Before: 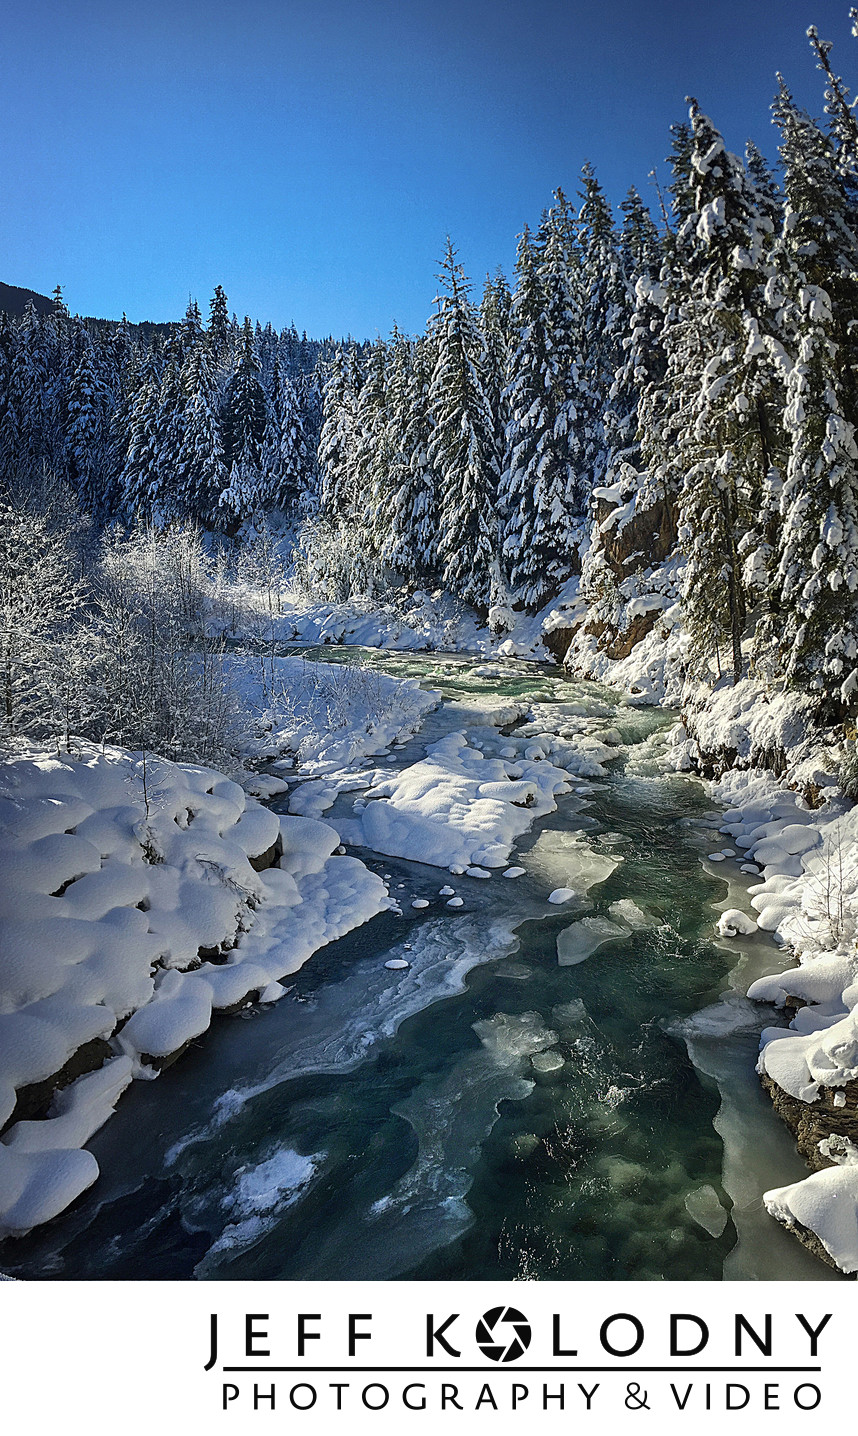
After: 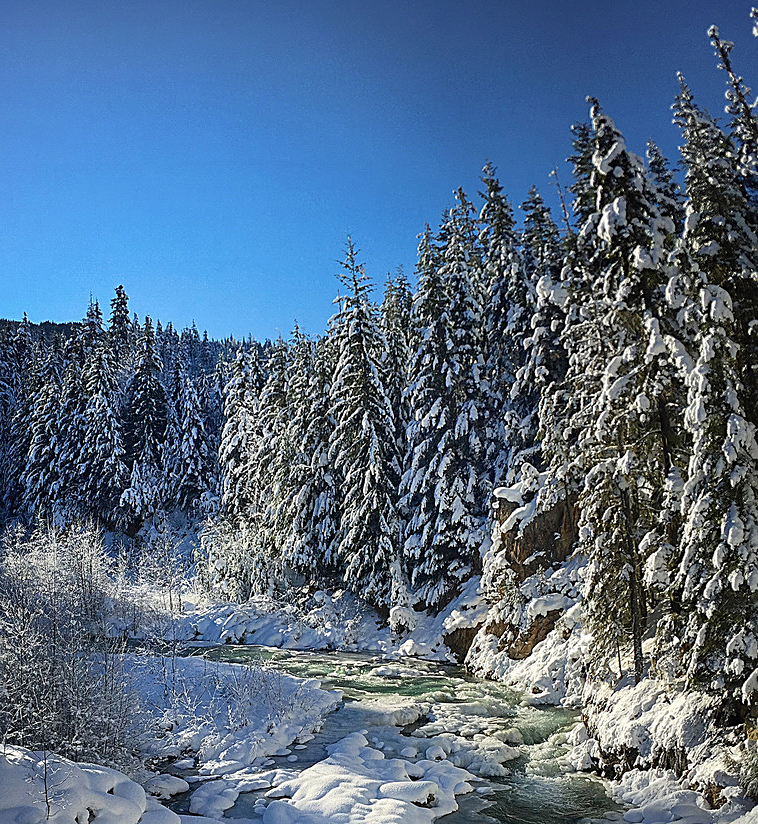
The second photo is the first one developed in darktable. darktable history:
sharpen: amount 0.217
crop and rotate: left 11.644%, bottom 42.585%
color calibration: illuminant same as pipeline (D50), adaptation XYZ, x 0.347, y 0.359, temperature 5021.63 K
color correction: highlights b* 0.053
